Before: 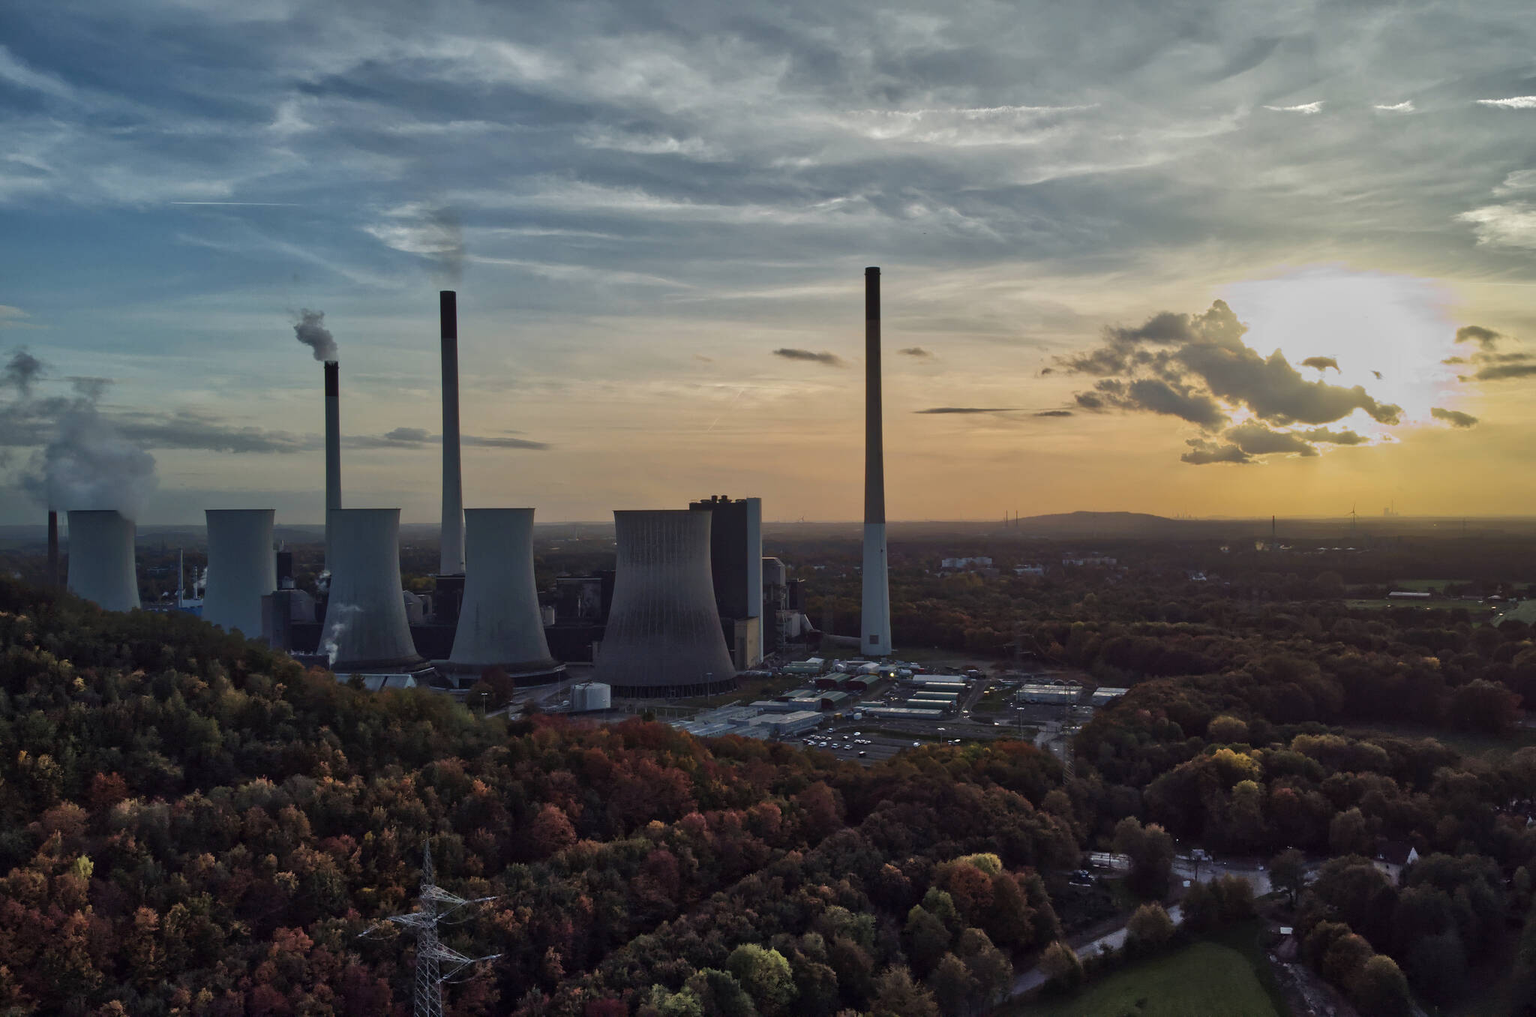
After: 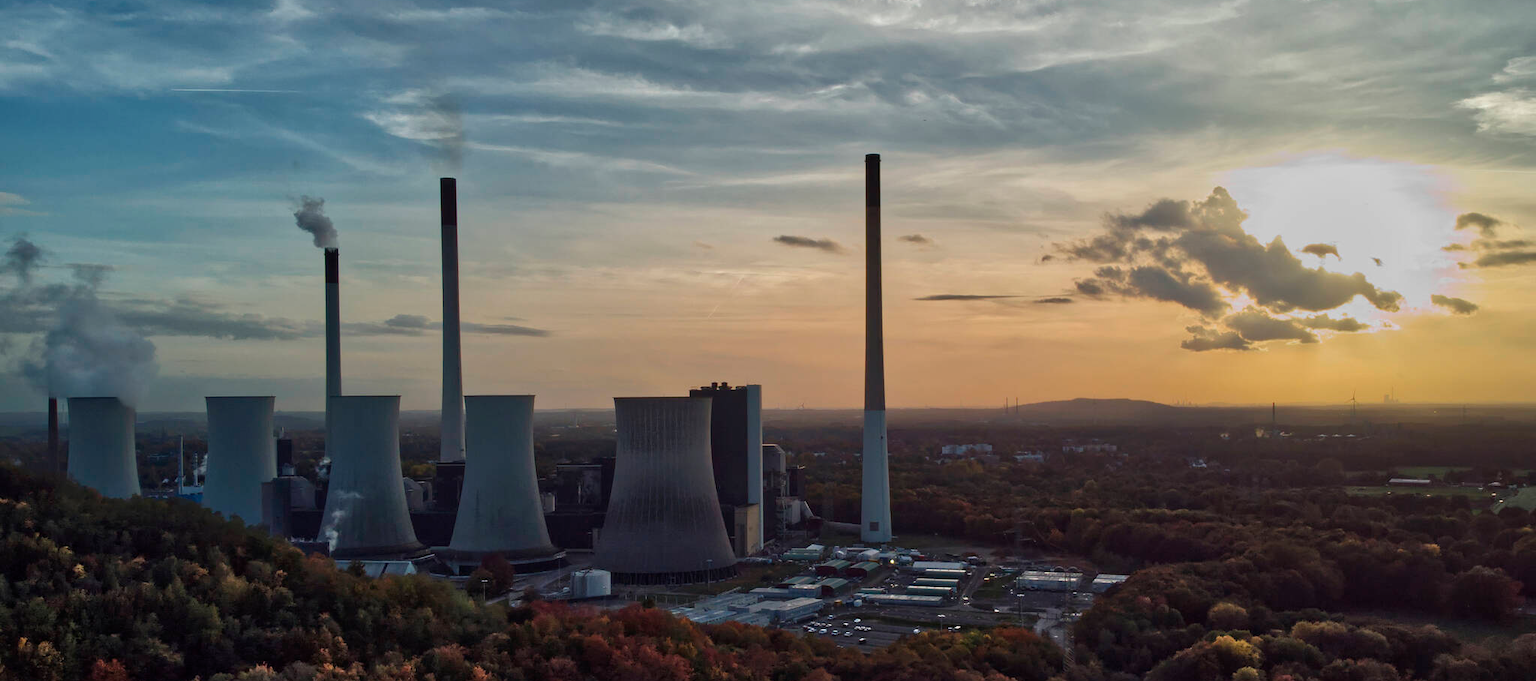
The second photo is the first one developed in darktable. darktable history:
crop: top 11.147%, bottom 21.852%
